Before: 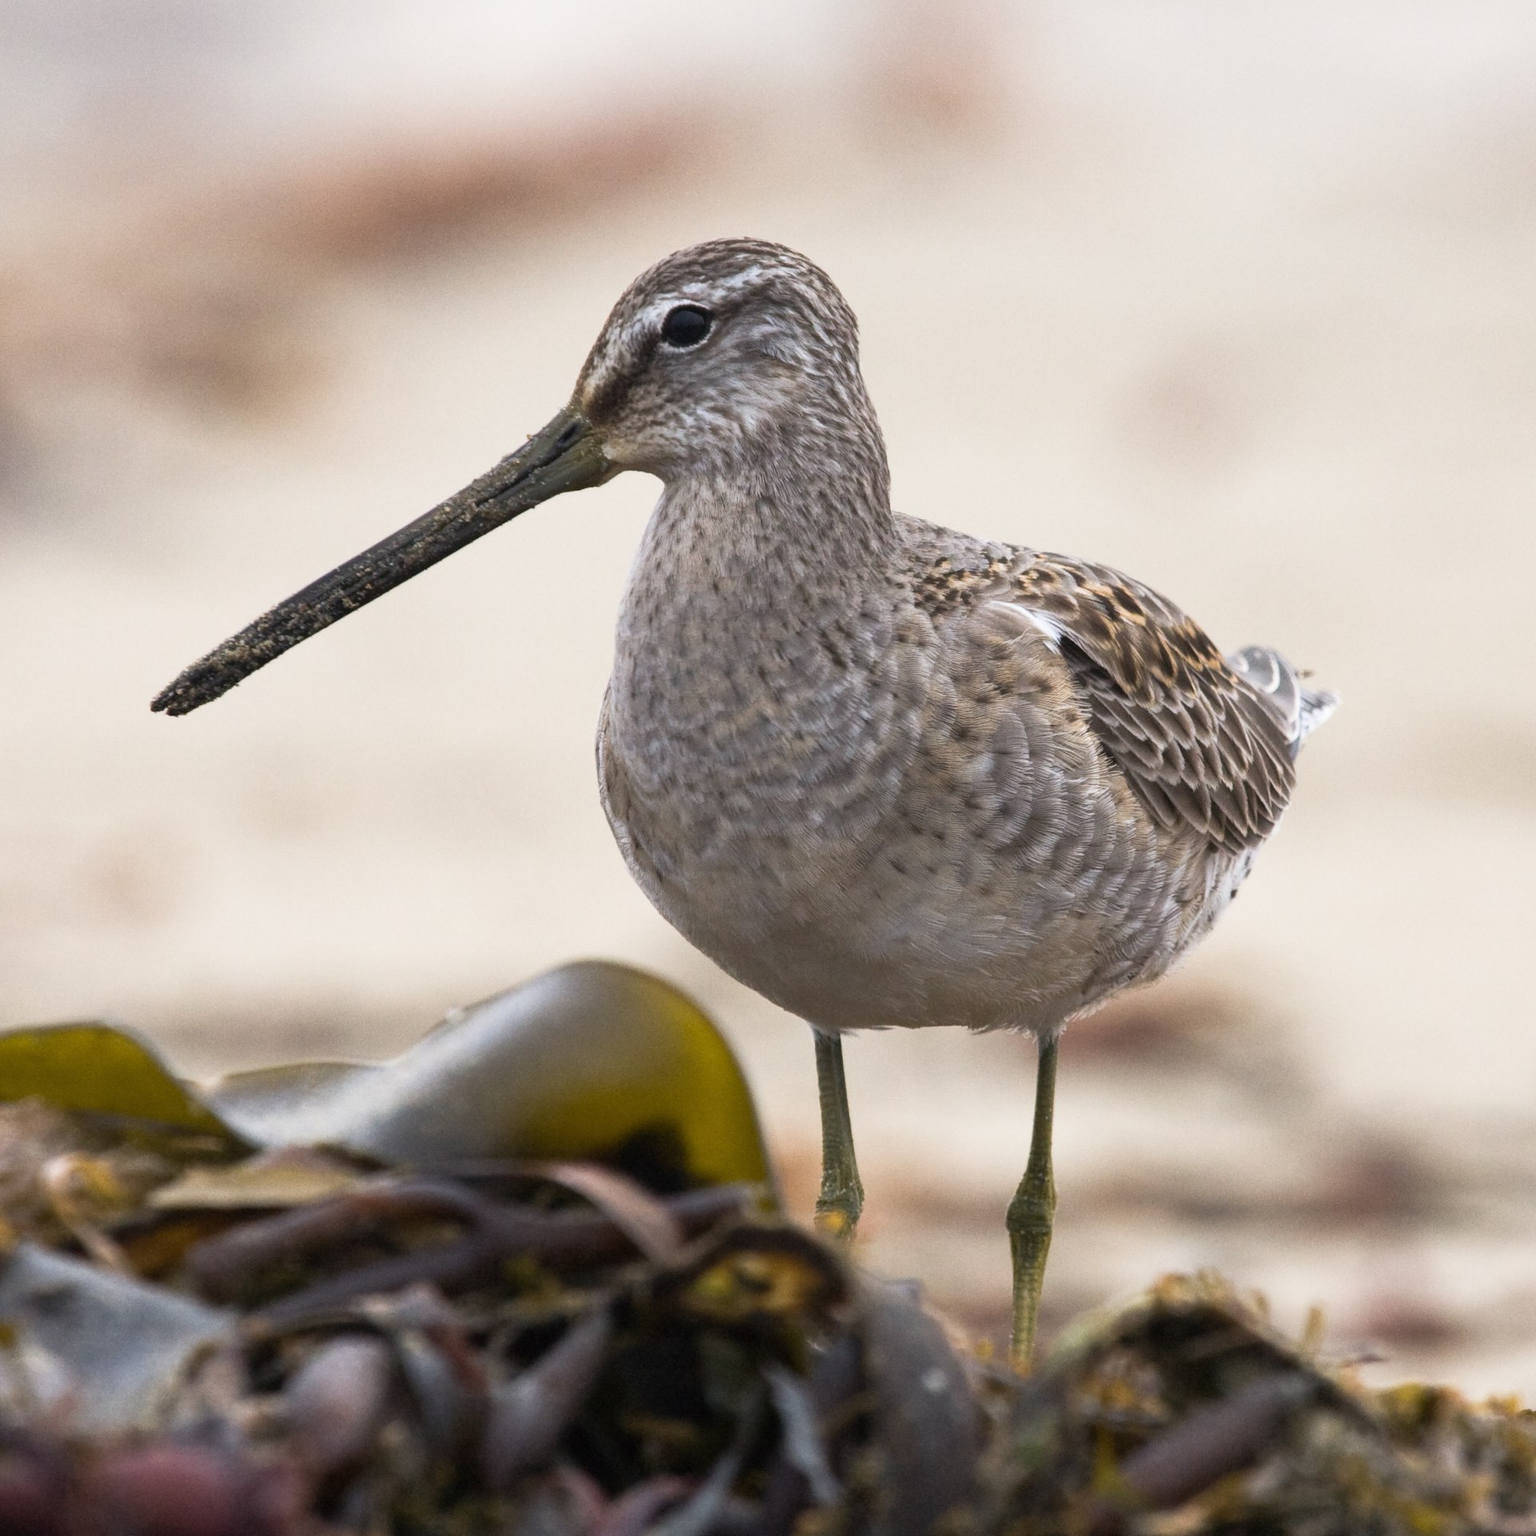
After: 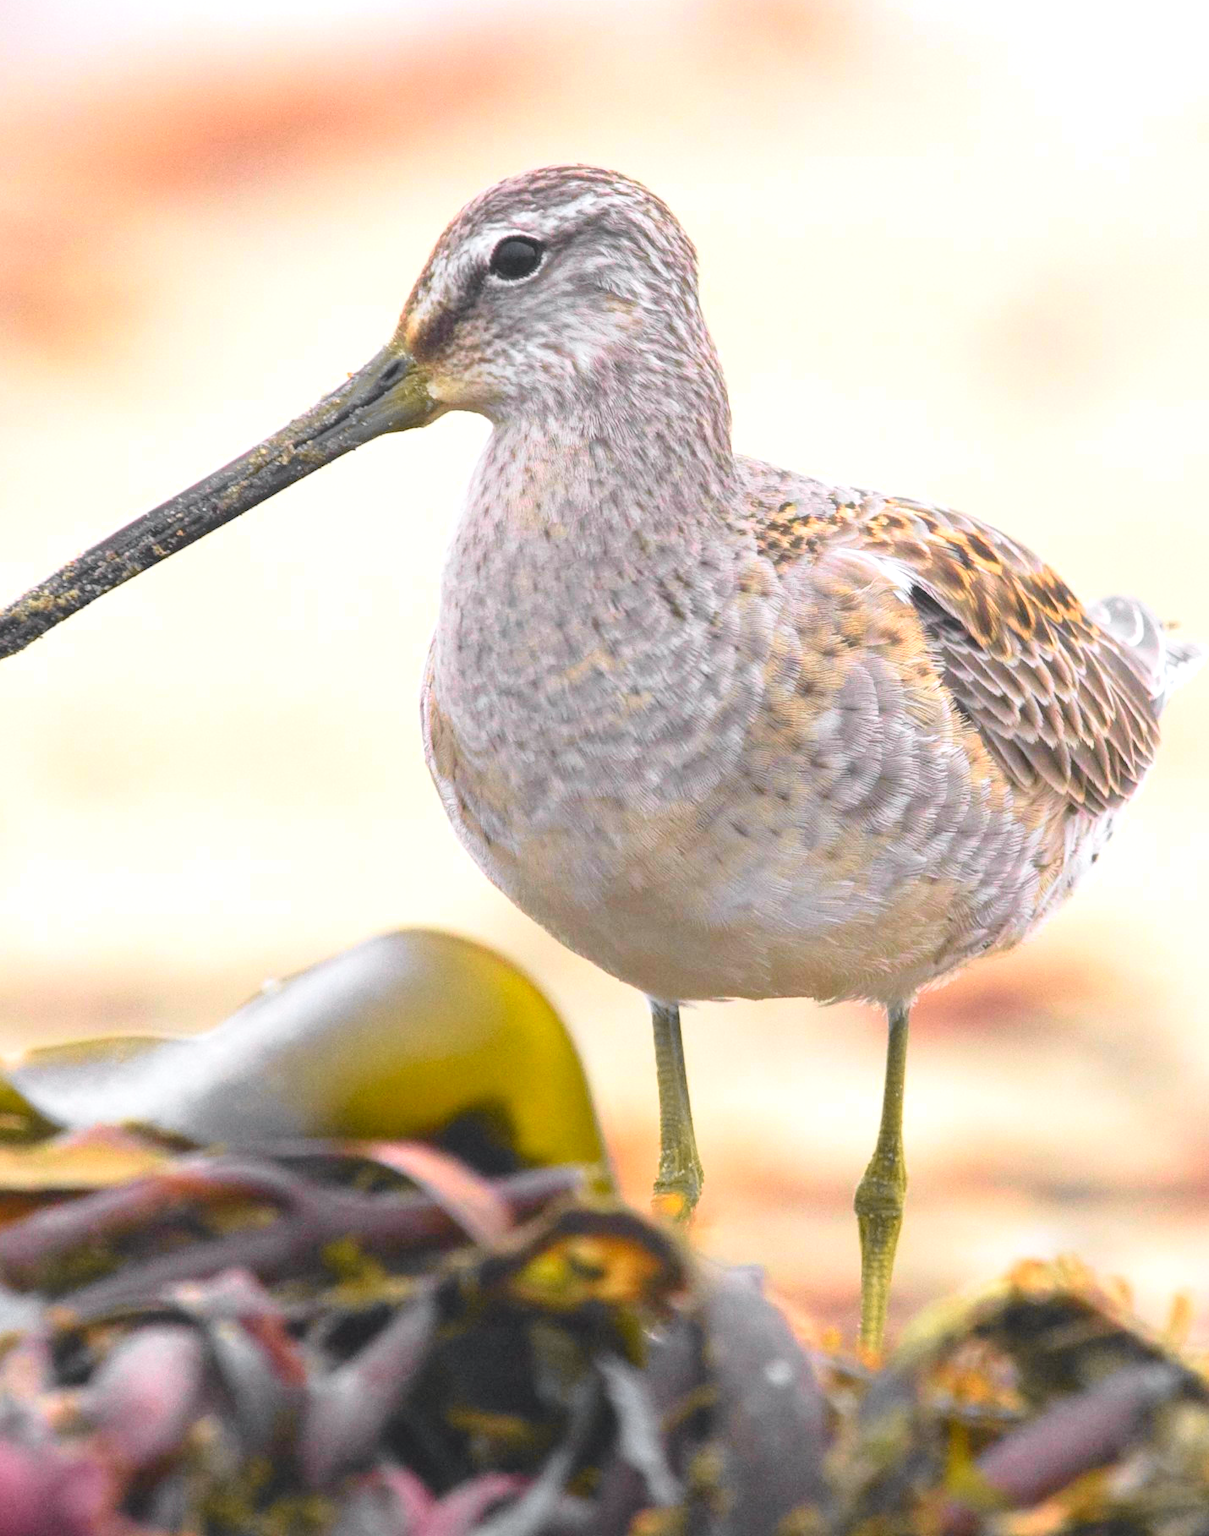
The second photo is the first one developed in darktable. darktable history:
crop and rotate: left 12.939%, top 5.385%, right 12.567%
contrast brightness saturation: contrast -0.278
exposure: black level correction 0, exposure 1.292 EV, compensate highlight preservation false
tone curve: curves: ch0 [(0, 0) (0.071, 0.047) (0.266, 0.26) (0.491, 0.552) (0.753, 0.818) (1, 0.983)]; ch1 [(0, 0) (0.346, 0.307) (0.408, 0.369) (0.463, 0.443) (0.482, 0.493) (0.502, 0.5) (0.517, 0.518) (0.546, 0.587) (0.588, 0.643) (0.651, 0.709) (1, 1)]; ch2 [(0, 0) (0.346, 0.34) (0.434, 0.46) (0.485, 0.494) (0.5, 0.494) (0.517, 0.503) (0.535, 0.545) (0.583, 0.634) (0.625, 0.686) (1, 1)], color space Lab, independent channels, preserve colors none
